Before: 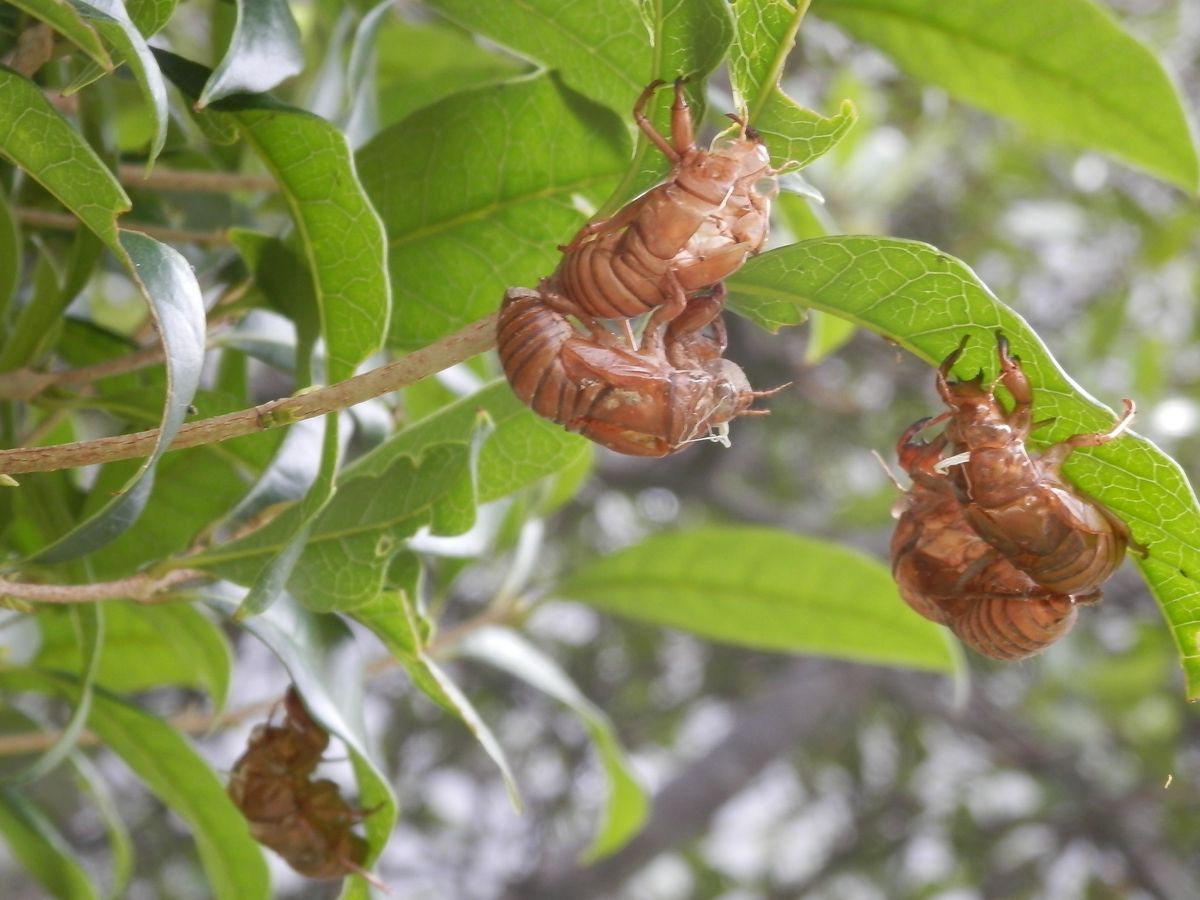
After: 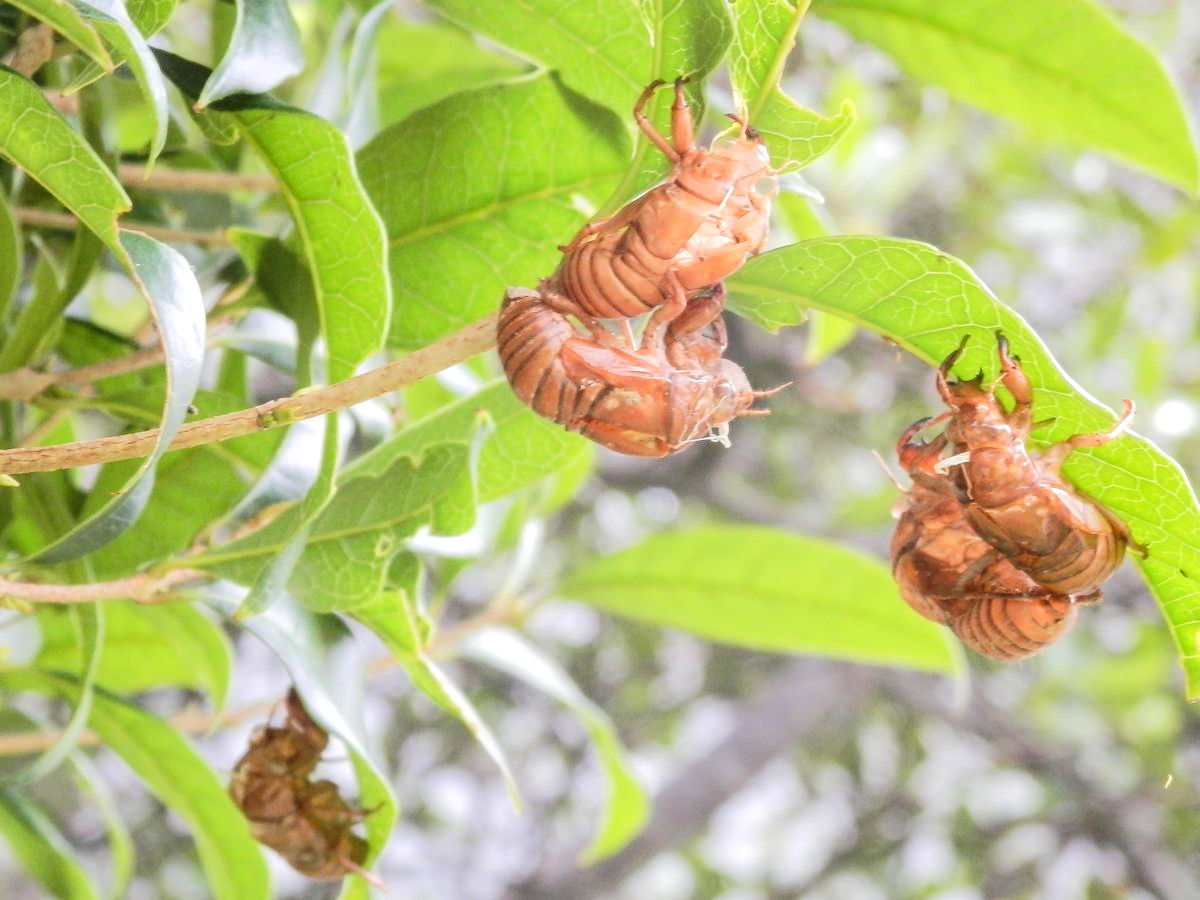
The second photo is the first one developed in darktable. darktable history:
tone equalizer: -7 EV 0.153 EV, -6 EV 0.602 EV, -5 EV 1.12 EV, -4 EV 1.32 EV, -3 EV 1.12 EV, -2 EV 0.6 EV, -1 EV 0.147 EV, edges refinement/feathering 500, mask exposure compensation -1.57 EV, preserve details no
local contrast: on, module defaults
